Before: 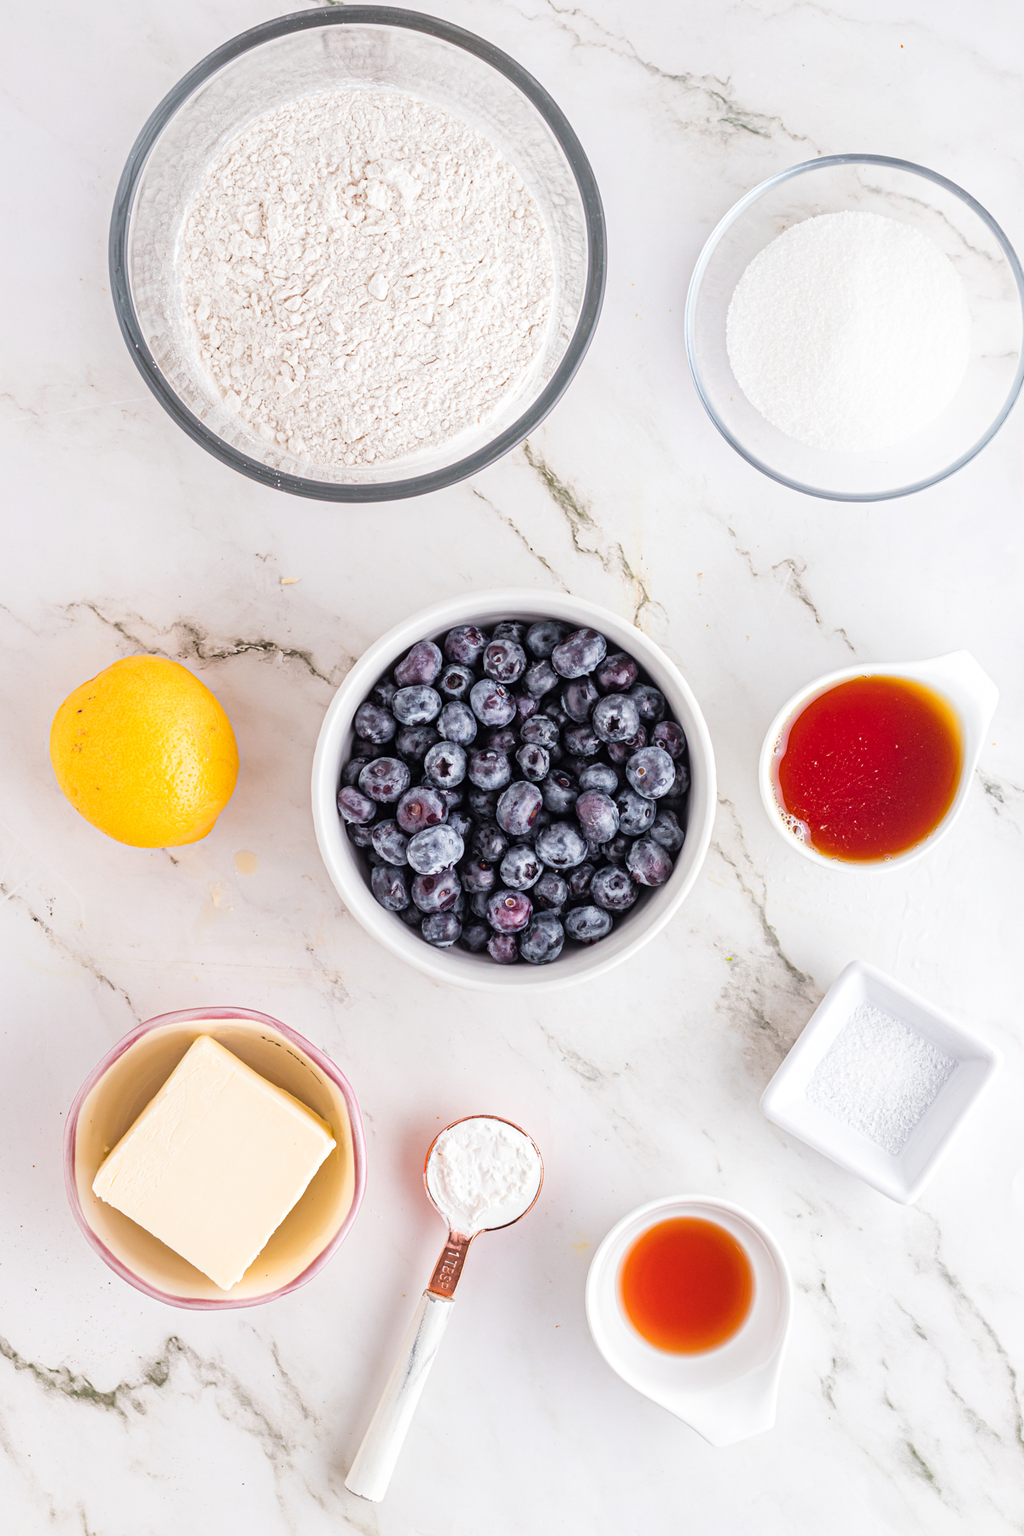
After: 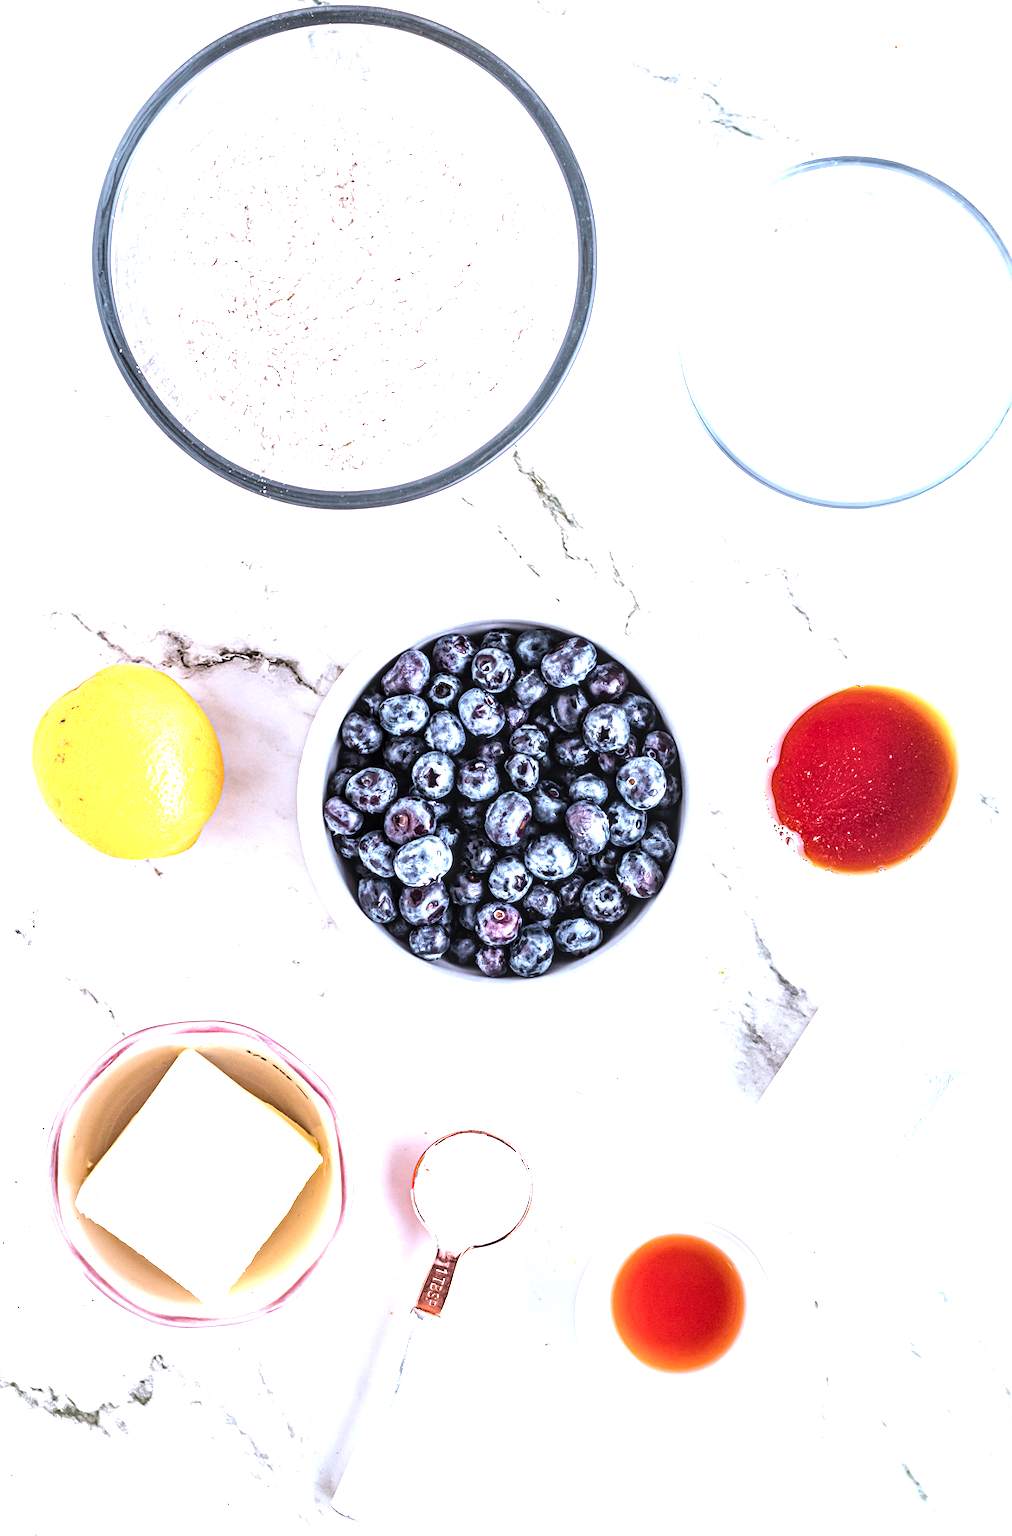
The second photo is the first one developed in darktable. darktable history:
tone equalizer: -8 EV -1.08 EV, -7 EV -1.01 EV, -6 EV -0.867 EV, -5 EV -0.578 EV, -3 EV 0.578 EV, -2 EV 0.867 EV, -1 EV 1.01 EV, +0 EV 1.08 EV, edges refinement/feathering 500, mask exposure compensation -1.57 EV, preserve details no
color correction: highlights a* -2.24, highlights b* -18.1
local contrast: detail 150%
crop and rotate: left 1.774%, right 0.633%, bottom 1.28%
